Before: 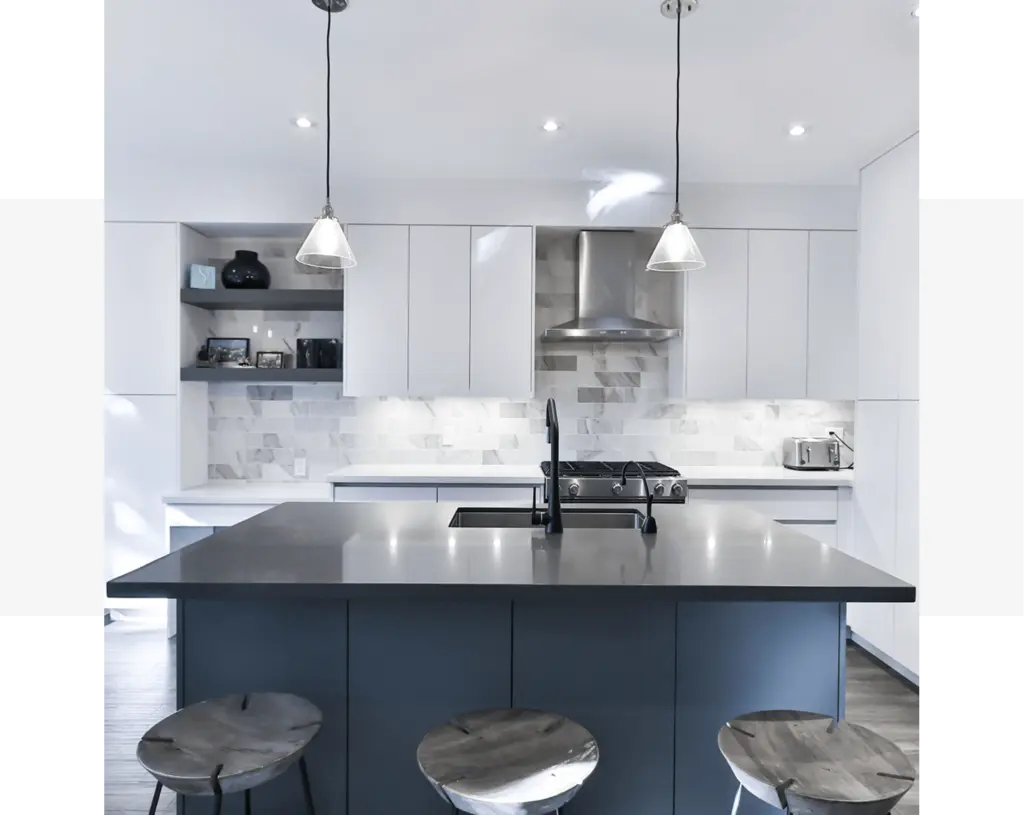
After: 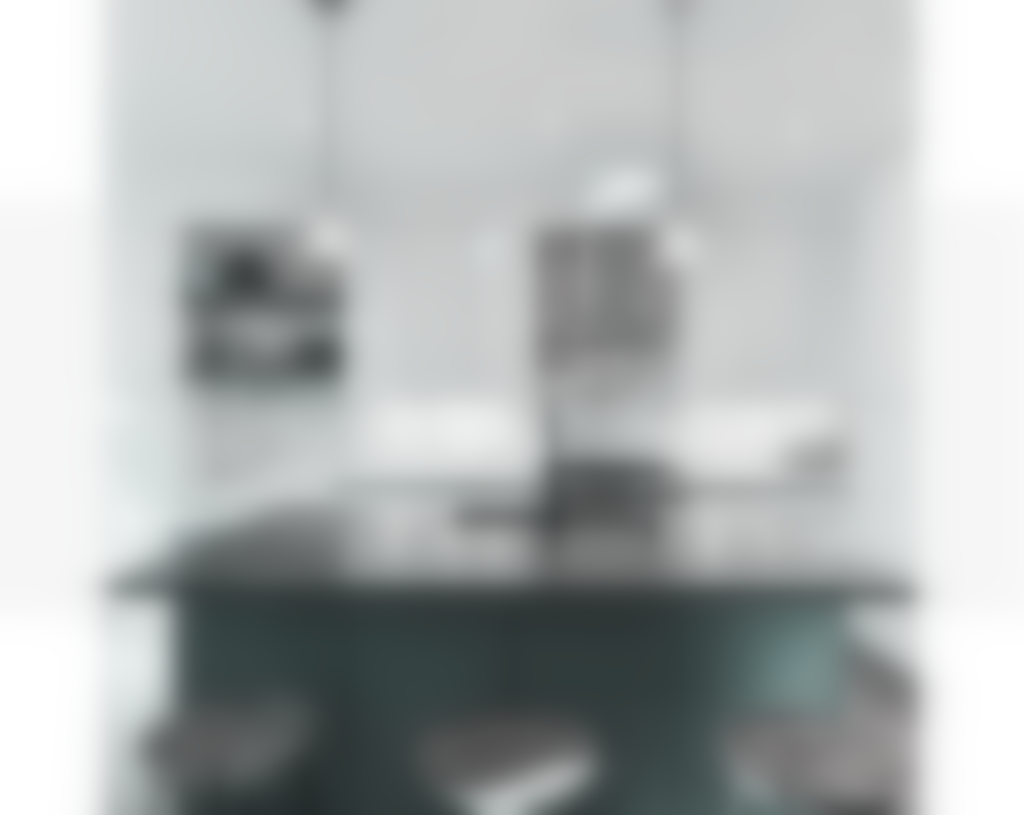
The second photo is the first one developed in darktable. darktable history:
color correction: saturation 0.8
lowpass: radius 16, unbound 0 | blend: blend mode color, opacity 100%; mask: uniform (no mask)
channel mixer: red [0, 0, 0, 1, 0, 0, 0], green [0 ×4, 0.8, 0.8, 0], blue [0 ×4, 0.2, 0.2, 0]
